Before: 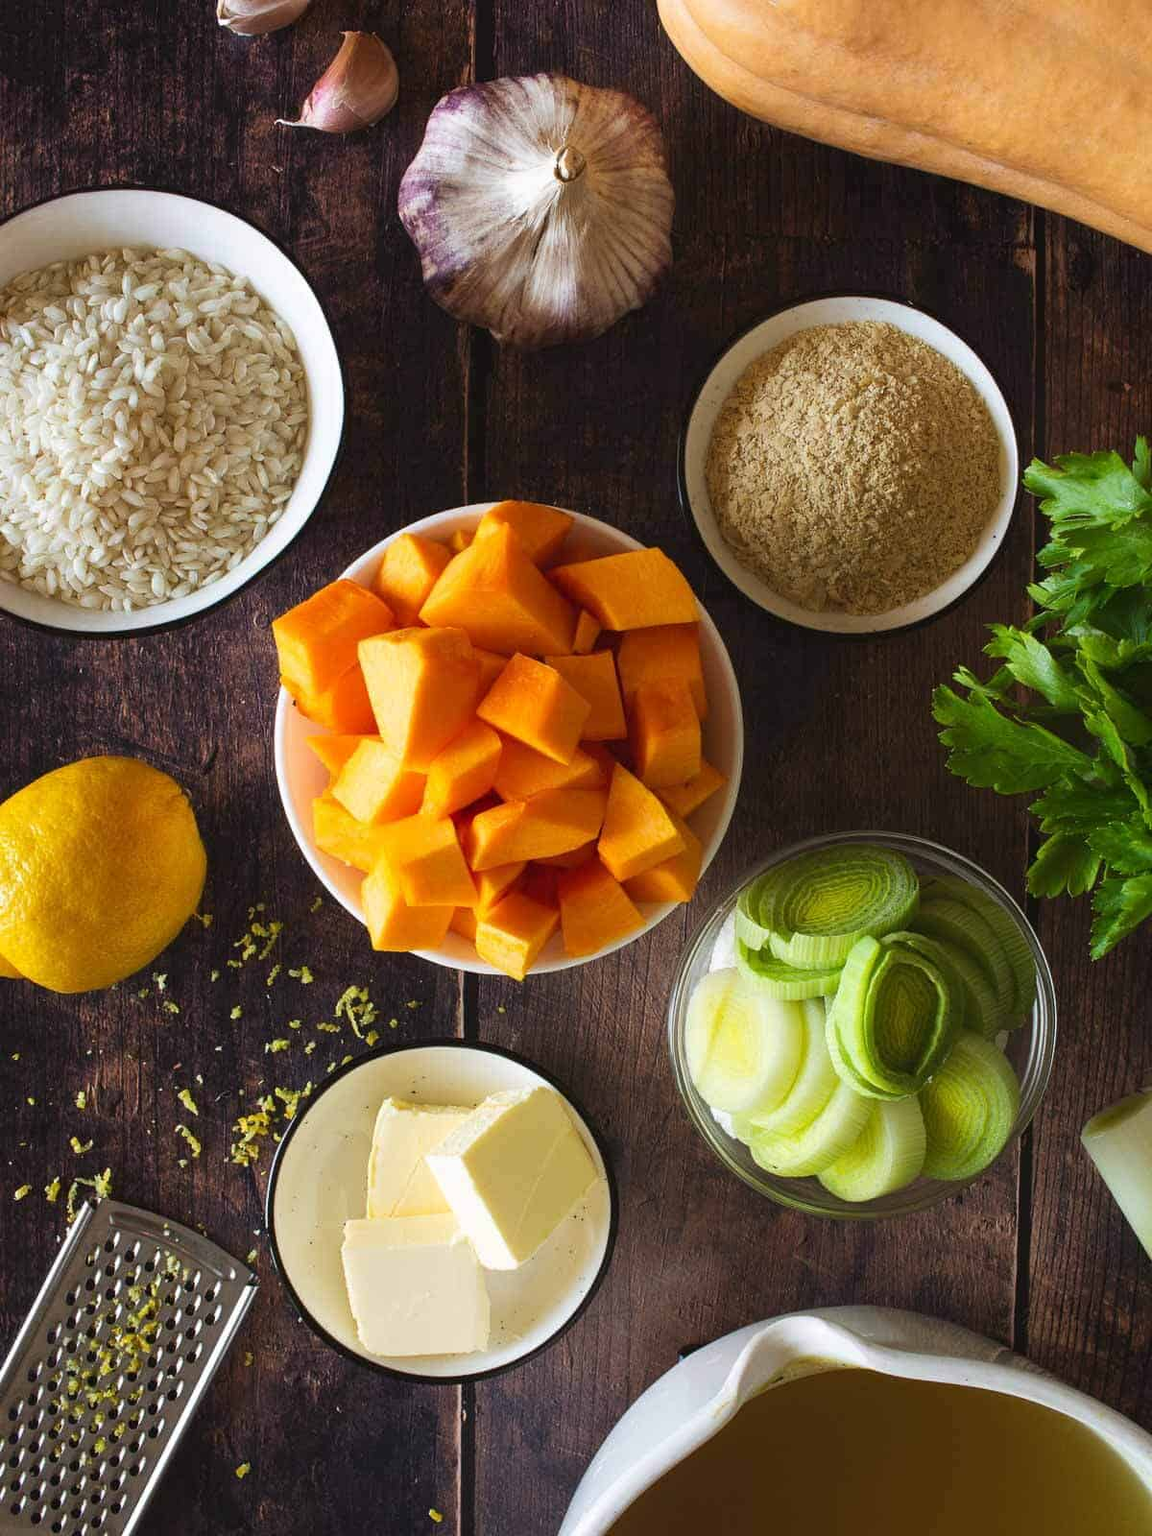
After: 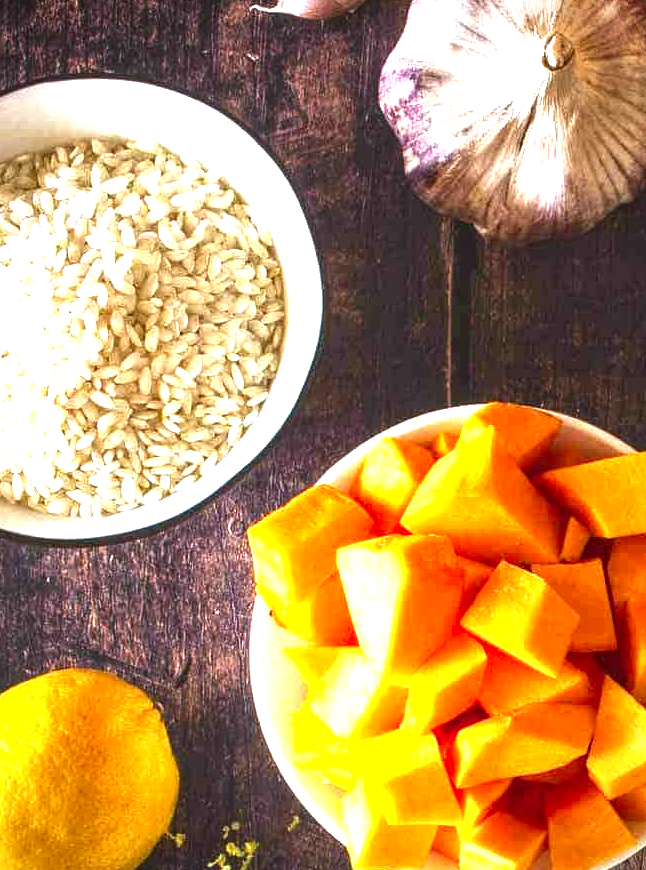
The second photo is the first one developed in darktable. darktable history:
exposure: black level correction 0, exposure 1.74 EV, compensate highlight preservation false
crop and rotate: left 3.038%, top 7.527%, right 43.075%, bottom 38.073%
local contrast: on, module defaults
vignetting: brightness -0.632, saturation -0.015
contrast brightness saturation: contrast 0.066, brightness -0.127, saturation 0.048
